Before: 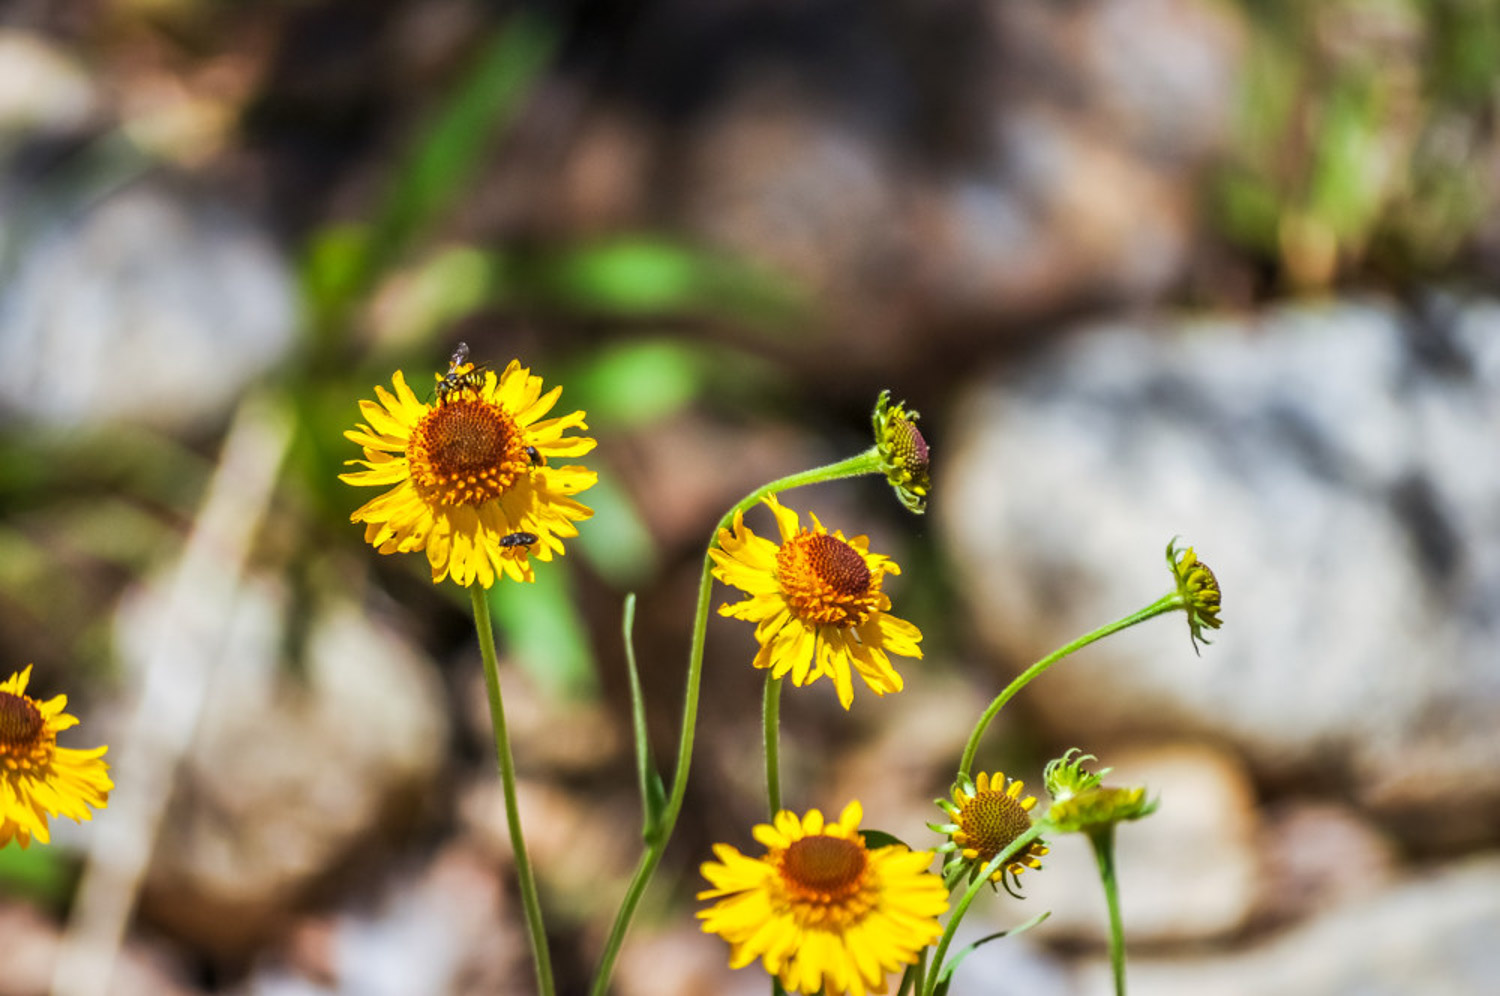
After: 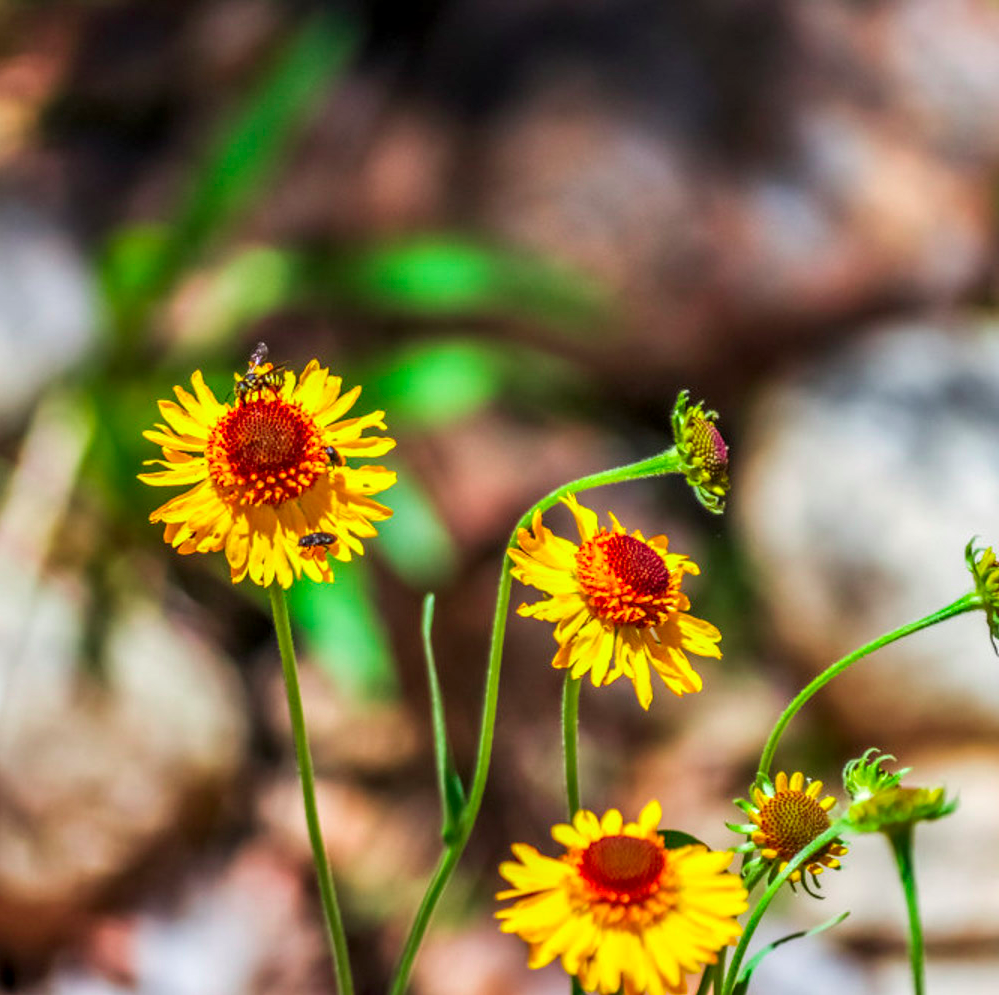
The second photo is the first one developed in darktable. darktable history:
color contrast: green-magenta contrast 1.73, blue-yellow contrast 1.15
exposure: compensate highlight preservation false
local contrast: on, module defaults
crop and rotate: left 13.409%, right 19.924%
